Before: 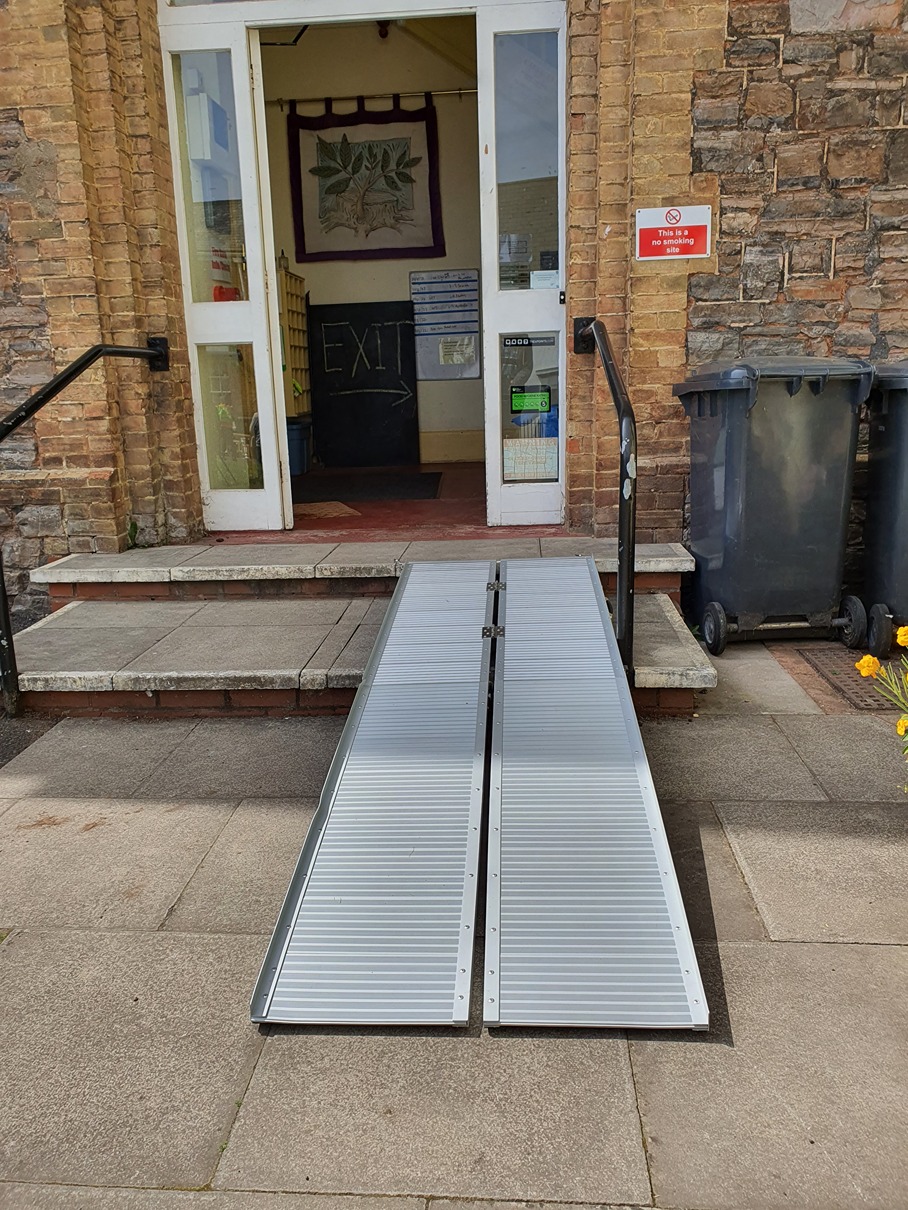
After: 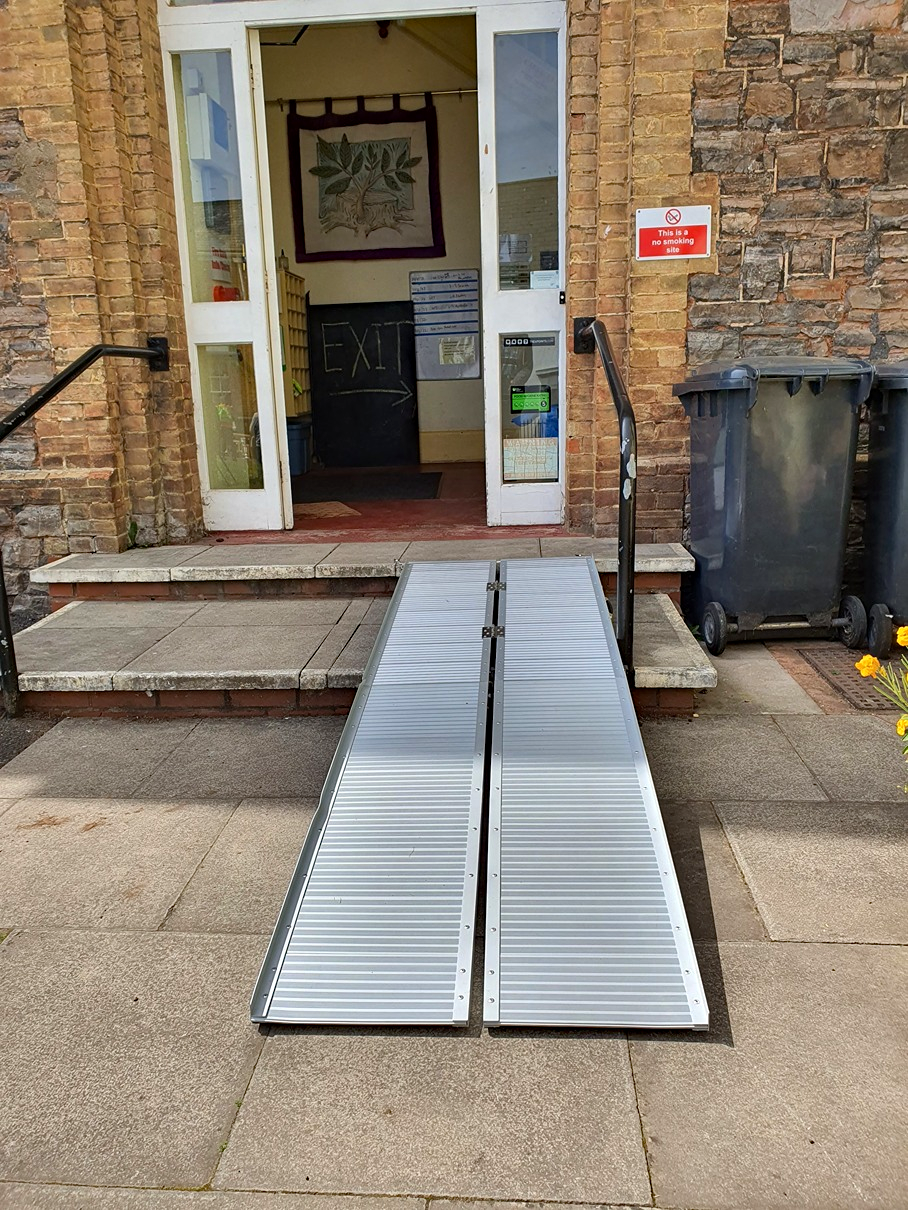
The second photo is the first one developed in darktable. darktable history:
haze removal: compatibility mode true, adaptive false
exposure: exposure 0.296 EV, compensate highlight preservation false
